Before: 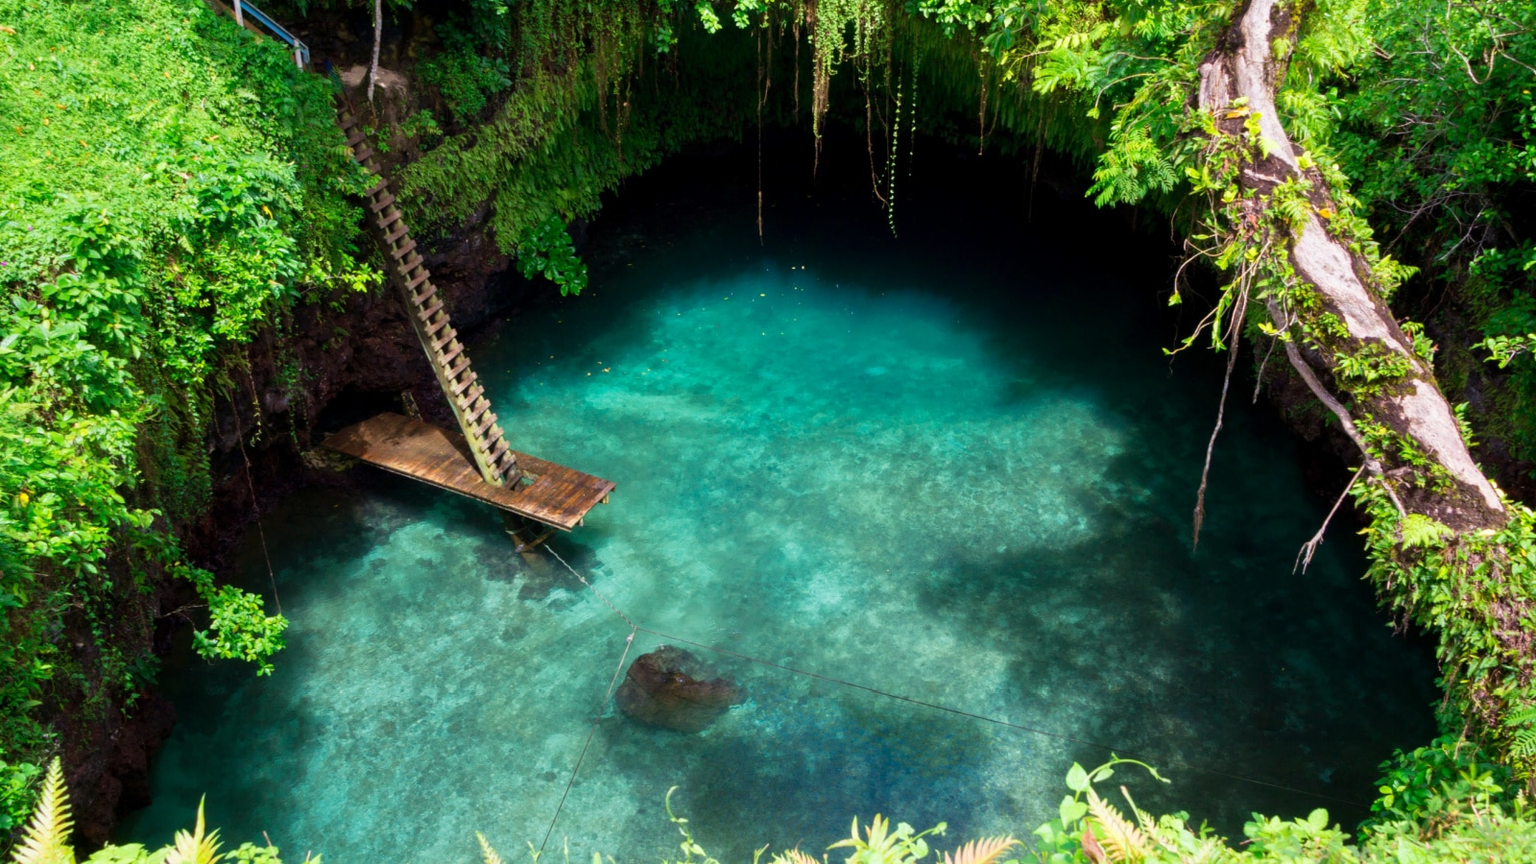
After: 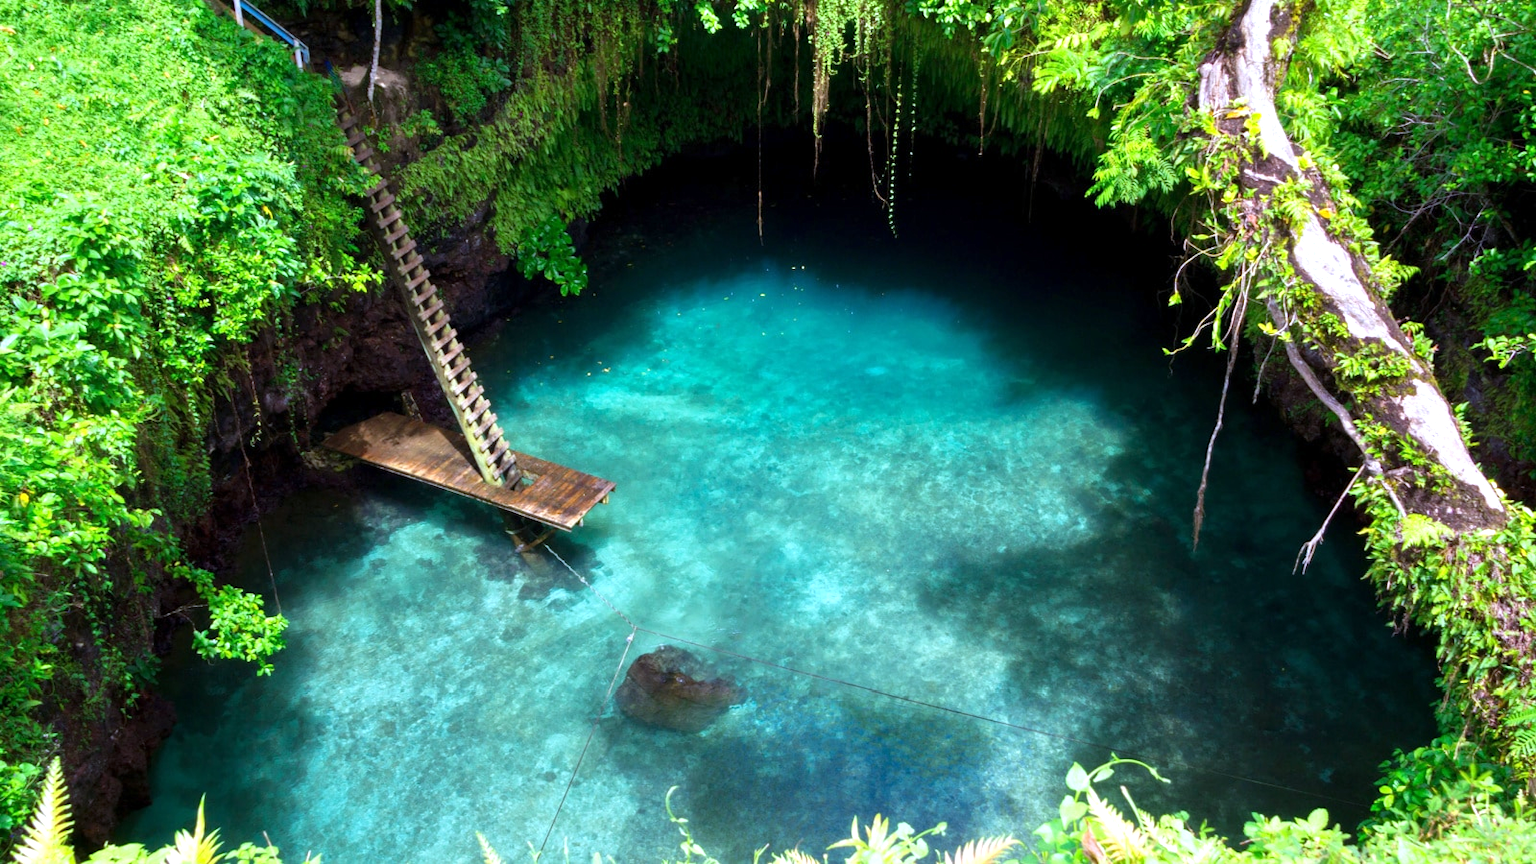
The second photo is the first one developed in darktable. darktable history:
white balance: red 0.926, green 1.003, blue 1.133
exposure: exposure 0.556 EV, compensate highlight preservation false
